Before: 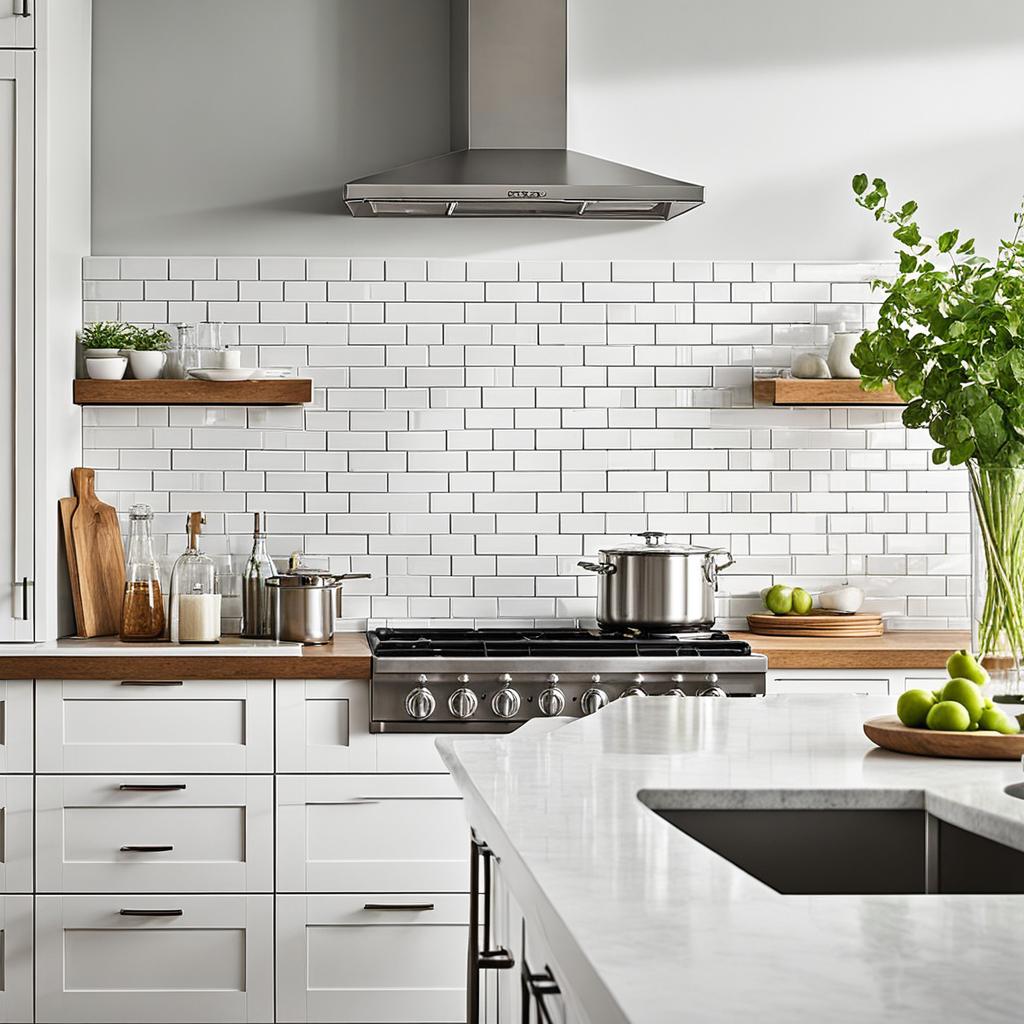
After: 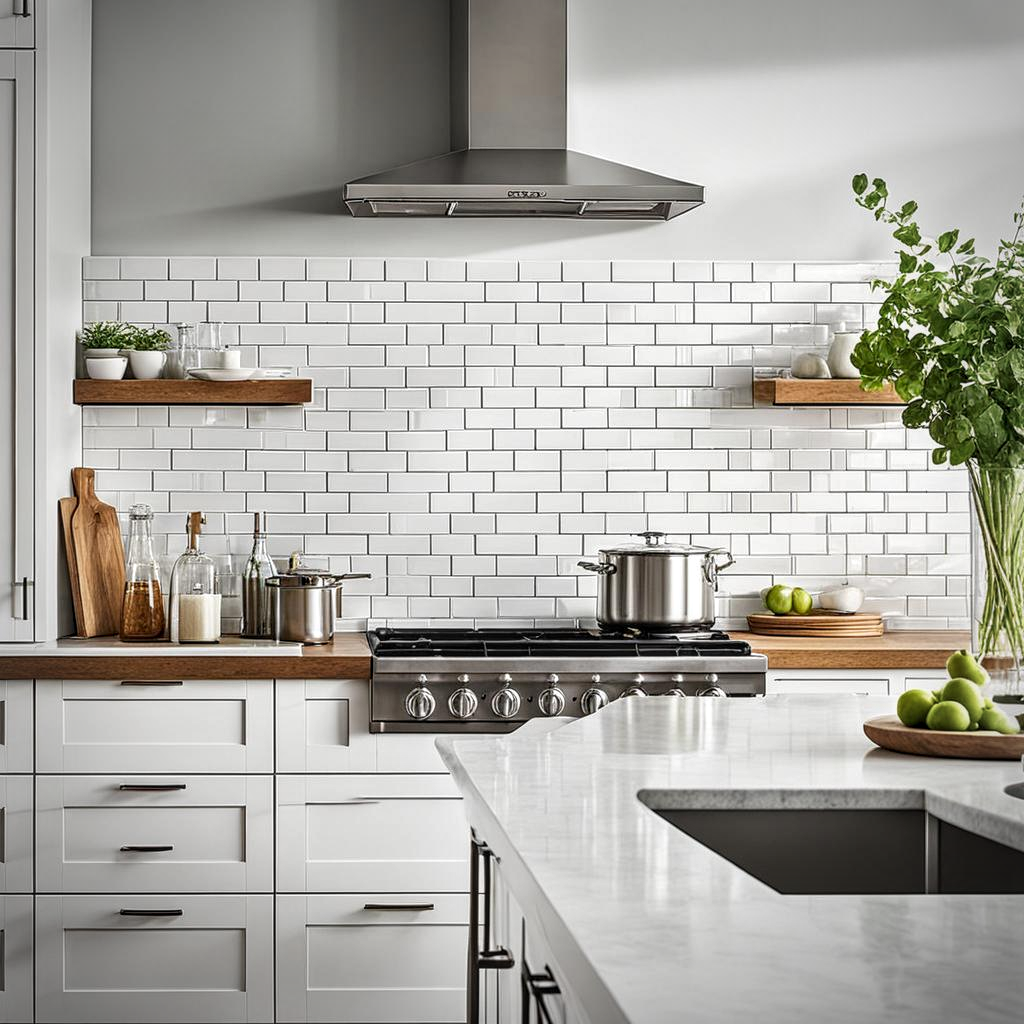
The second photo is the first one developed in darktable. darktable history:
vignetting: on, module defaults
local contrast: detail 130%
